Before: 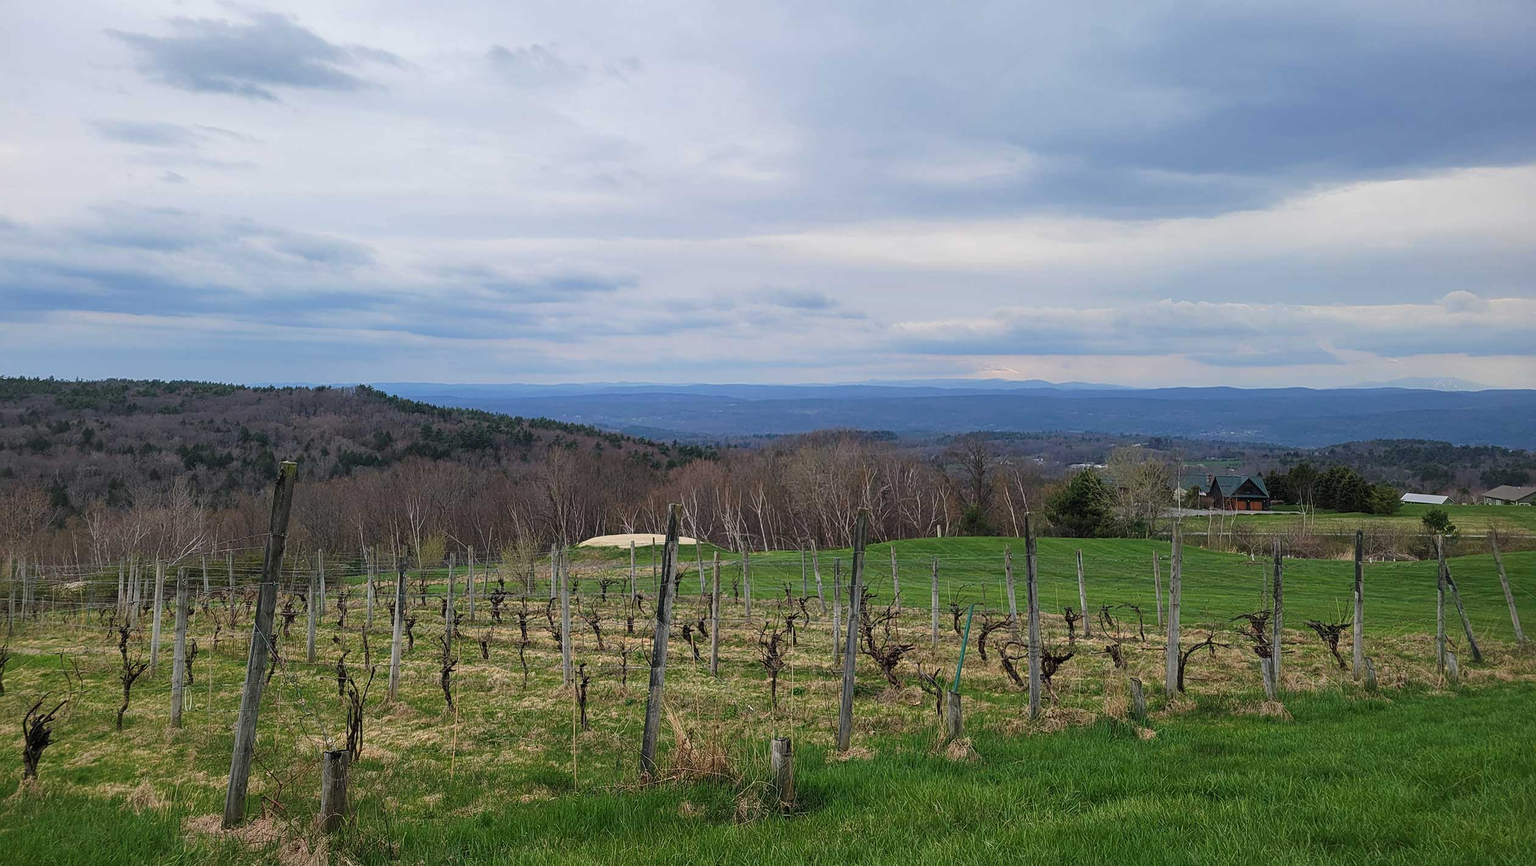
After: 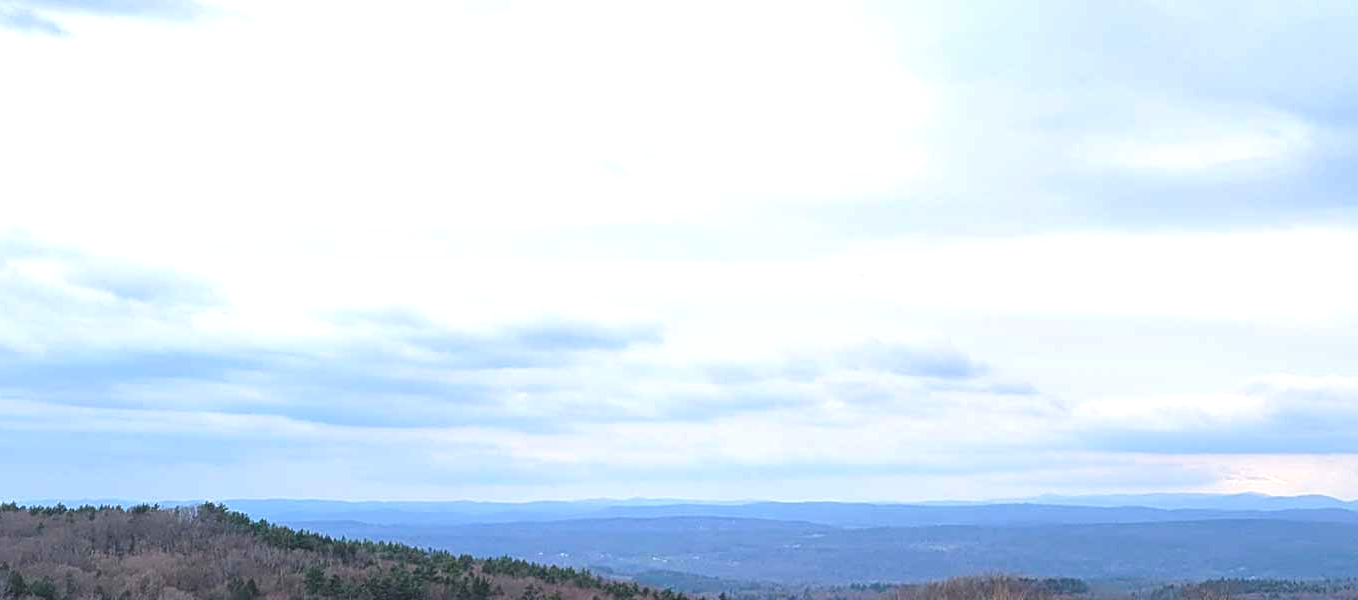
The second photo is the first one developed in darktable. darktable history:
exposure: black level correction -0.001, exposure 0.9 EV, compensate exposure bias true, compensate highlight preservation false
crop: left 15.306%, top 9.065%, right 30.789%, bottom 48.638%
